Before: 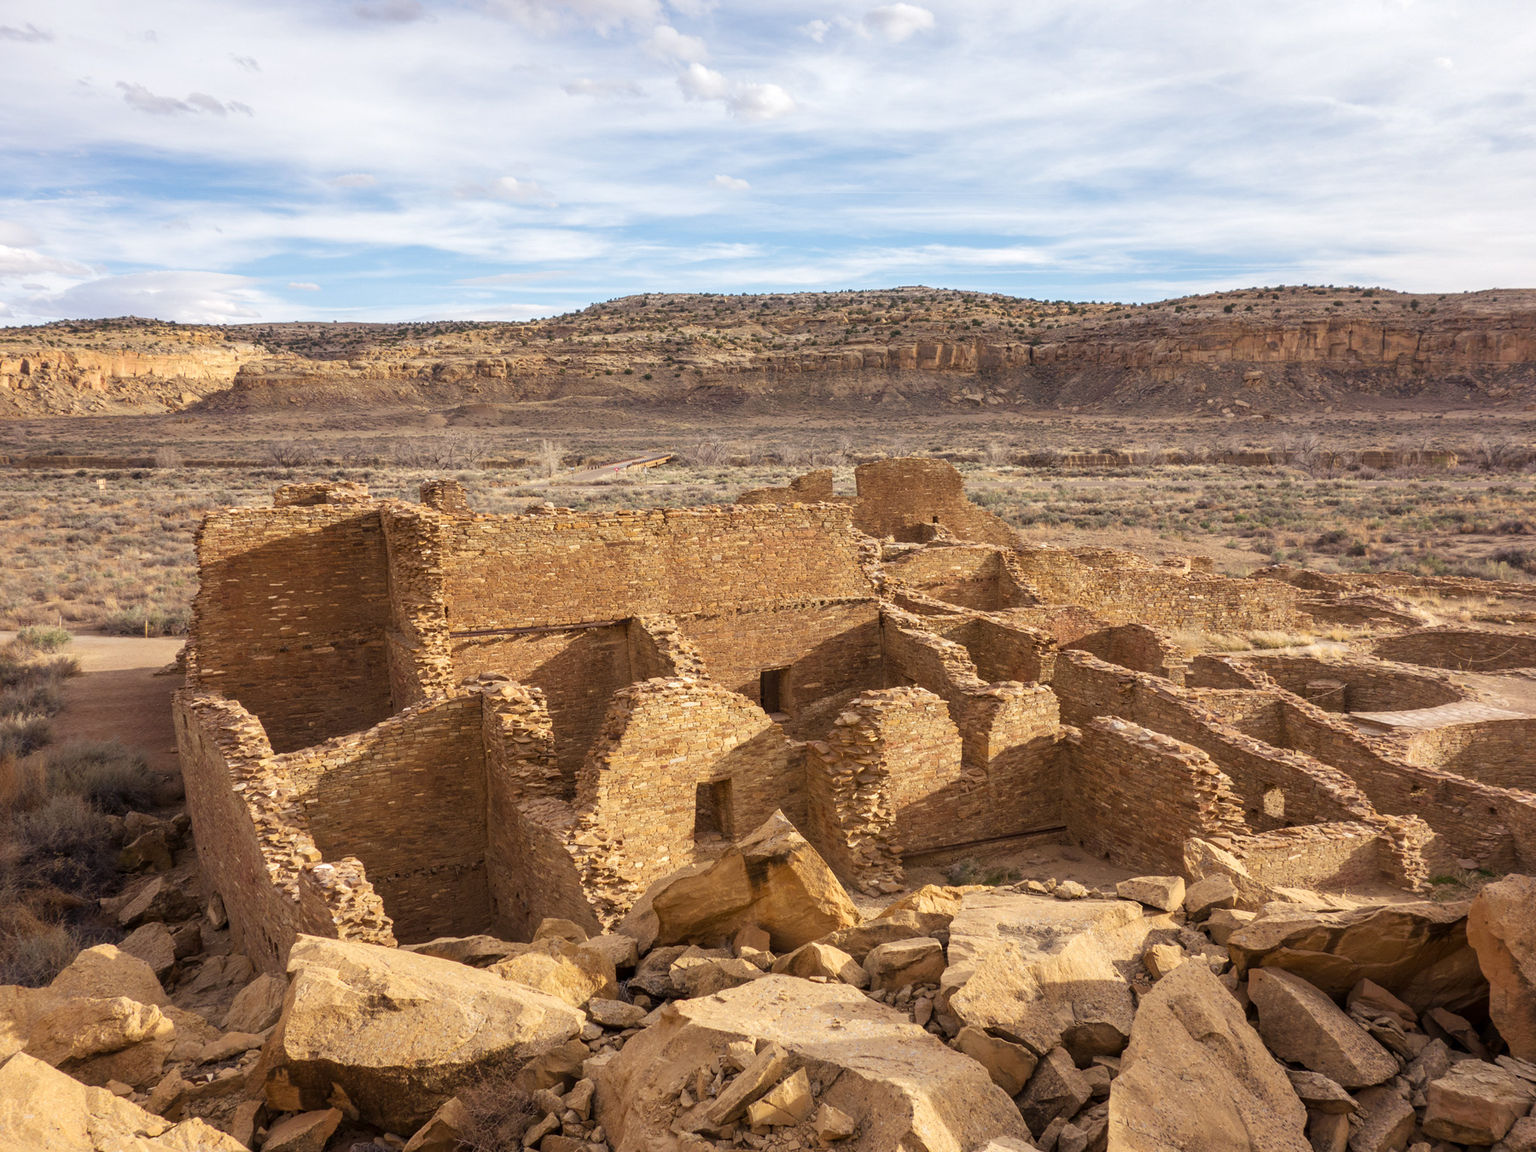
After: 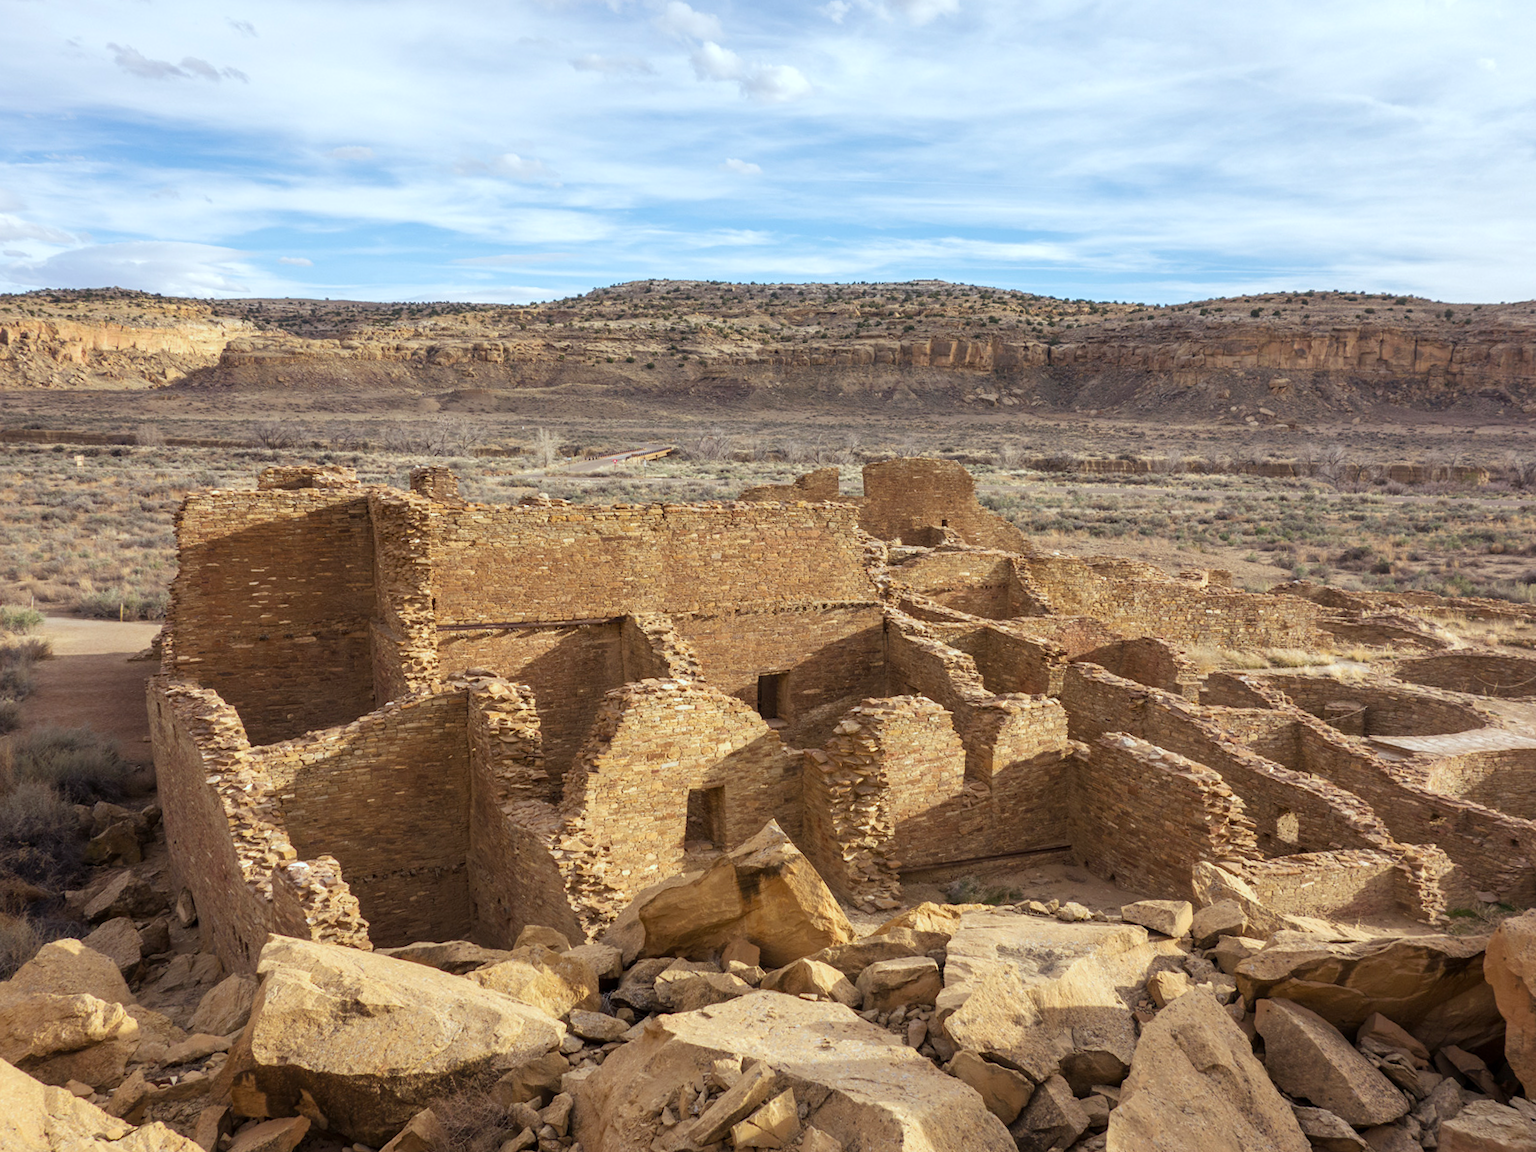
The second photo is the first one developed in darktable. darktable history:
crop and rotate: angle -1.69°
color calibration: illuminant Planckian (black body), adaptation linear Bradford (ICC v4), x 0.364, y 0.367, temperature 4417.56 K, saturation algorithm version 1 (2020)
